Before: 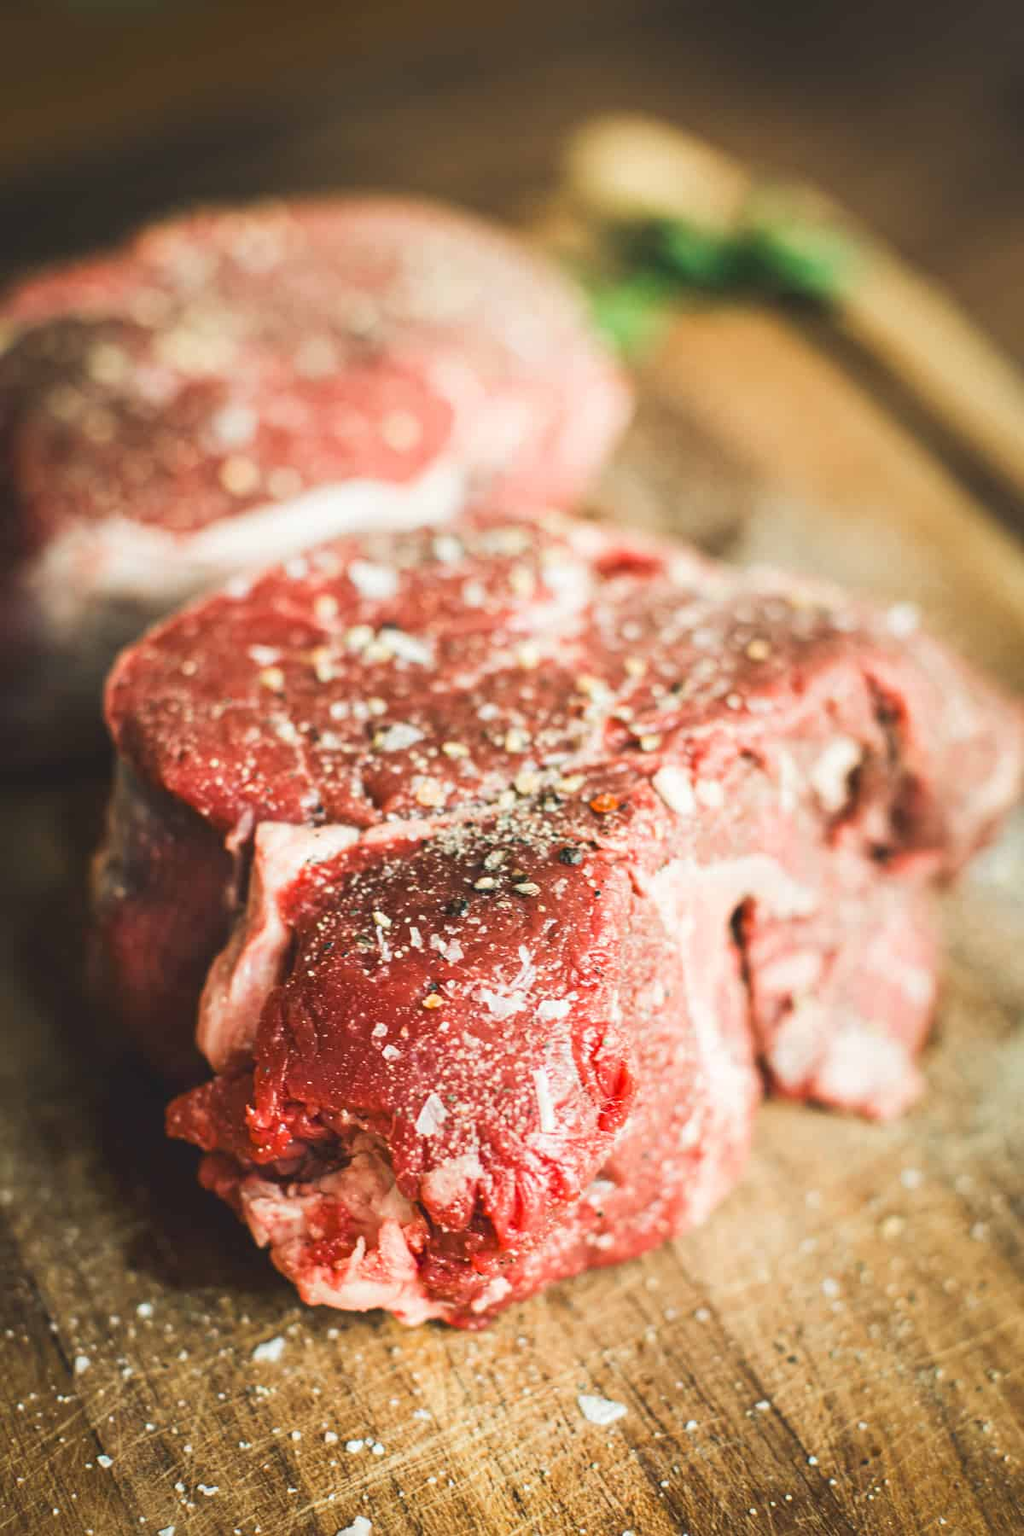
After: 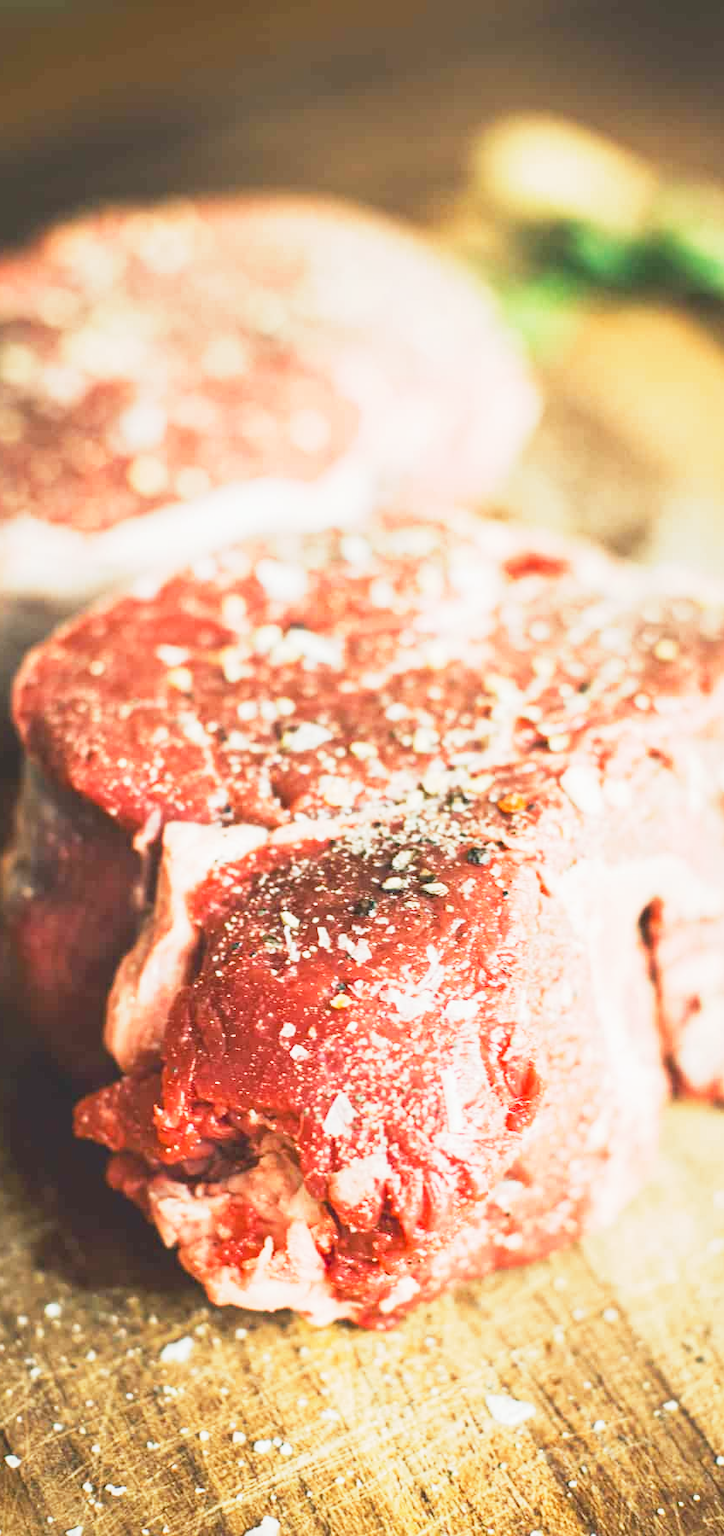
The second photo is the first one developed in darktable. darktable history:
crop and rotate: left 9.061%, right 20.142%
base curve: curves: ch0 [(0, 0) (0.088, 0.125) (0.176, 0.251) (0.354, 0.501) (0.613, 0.749) (1, 0.877)], preserve colors none
exposure: exposure 0.559 EV, compensate highlight preservation false
